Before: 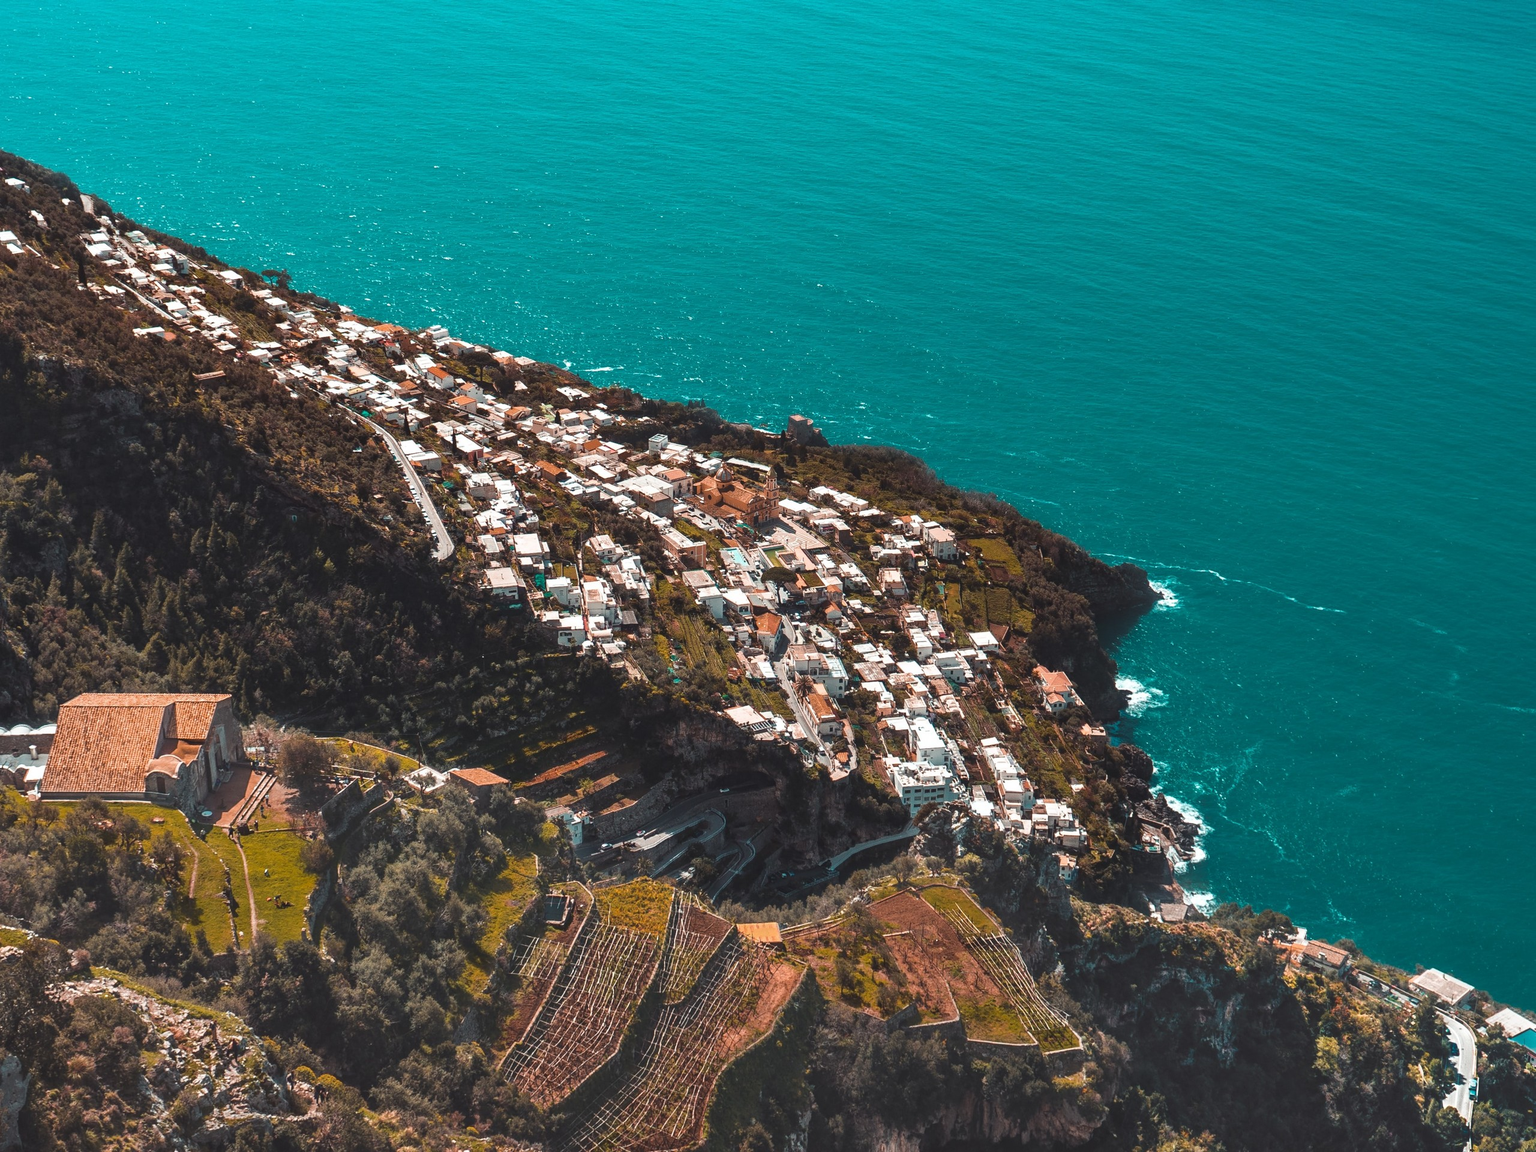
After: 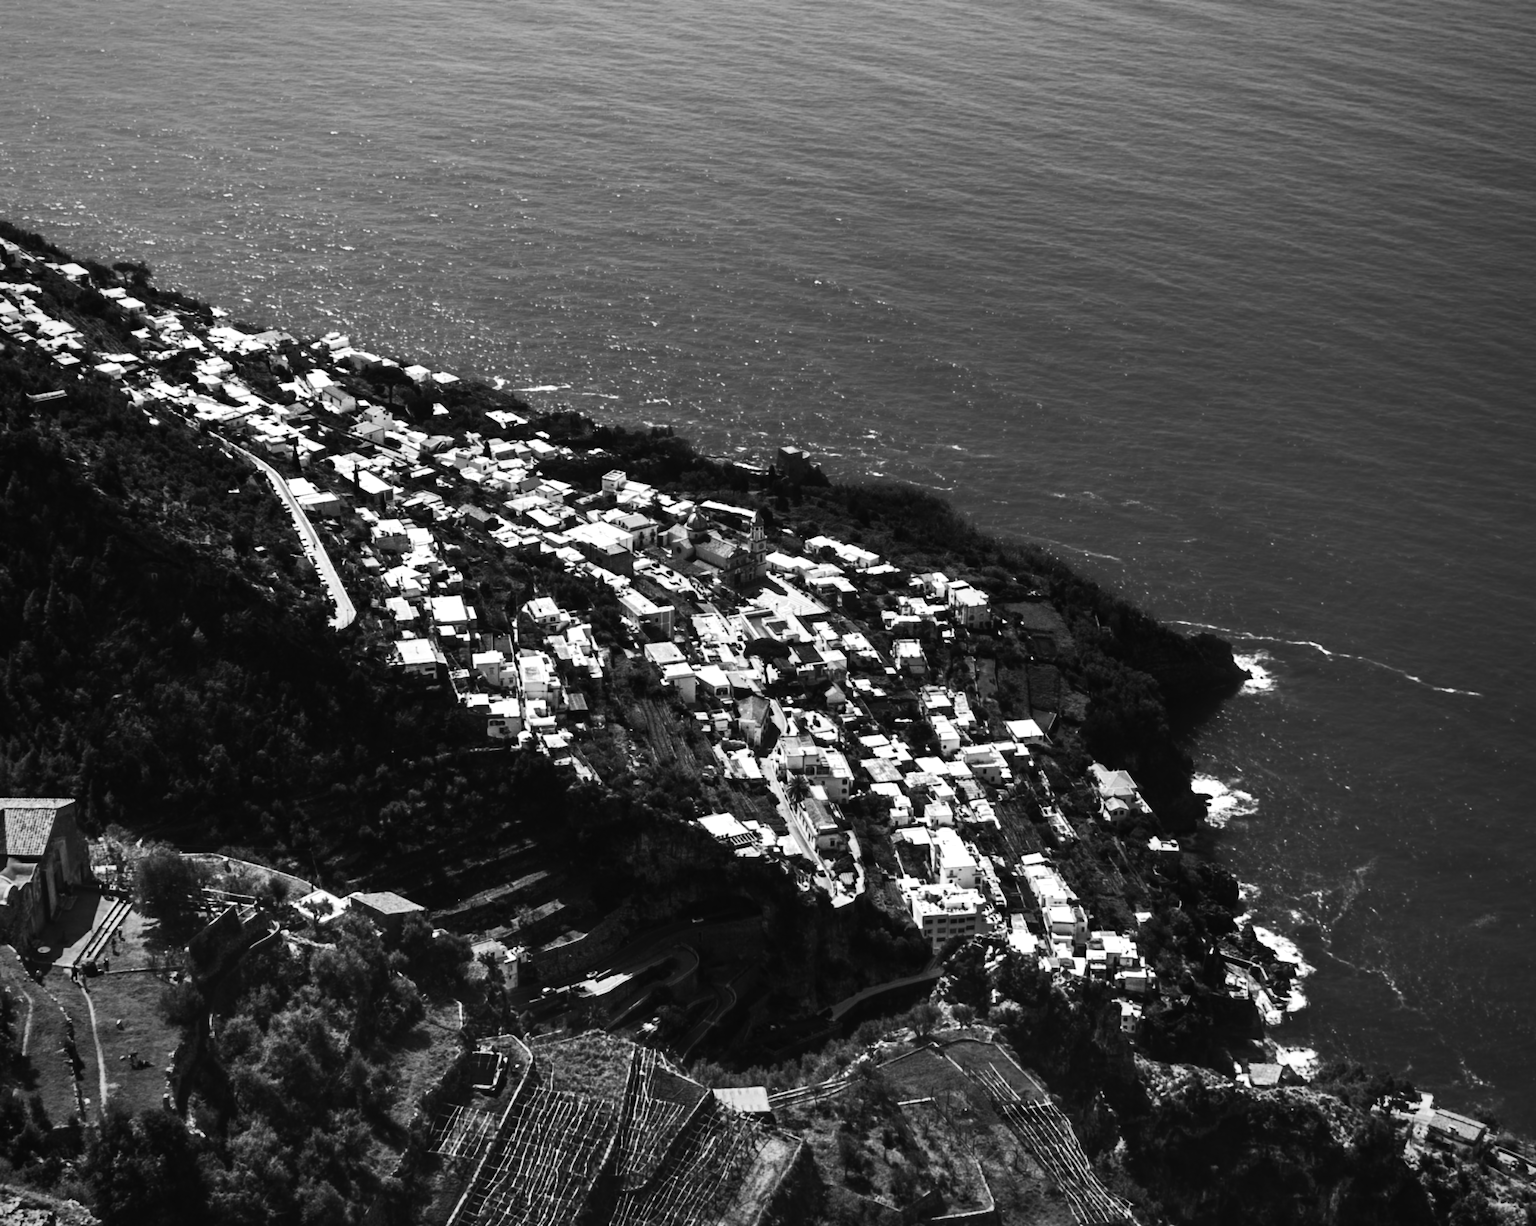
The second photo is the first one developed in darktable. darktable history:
vignetting: fall-off radius 60.65%
crop: left 11.225%, top 5.381%, right 9.565%, bottom 10.314%
color balance rgb: perceptual saturation grading › highlights -31.88%, perceptual saturation grading › mid-tones 5.8%, perceptual saturation grading › shadows 18.12%, perceptual brilliance grading › highlights 3.62%, perceptual brilliance grading › mid-tones -18.12%, perceptual brilliance grading › shadows -41.3%
lowpass: radius 0.76, contrast 1.56, saturation 0, unbound 0
white balance: red 1.045, blue 0.932
